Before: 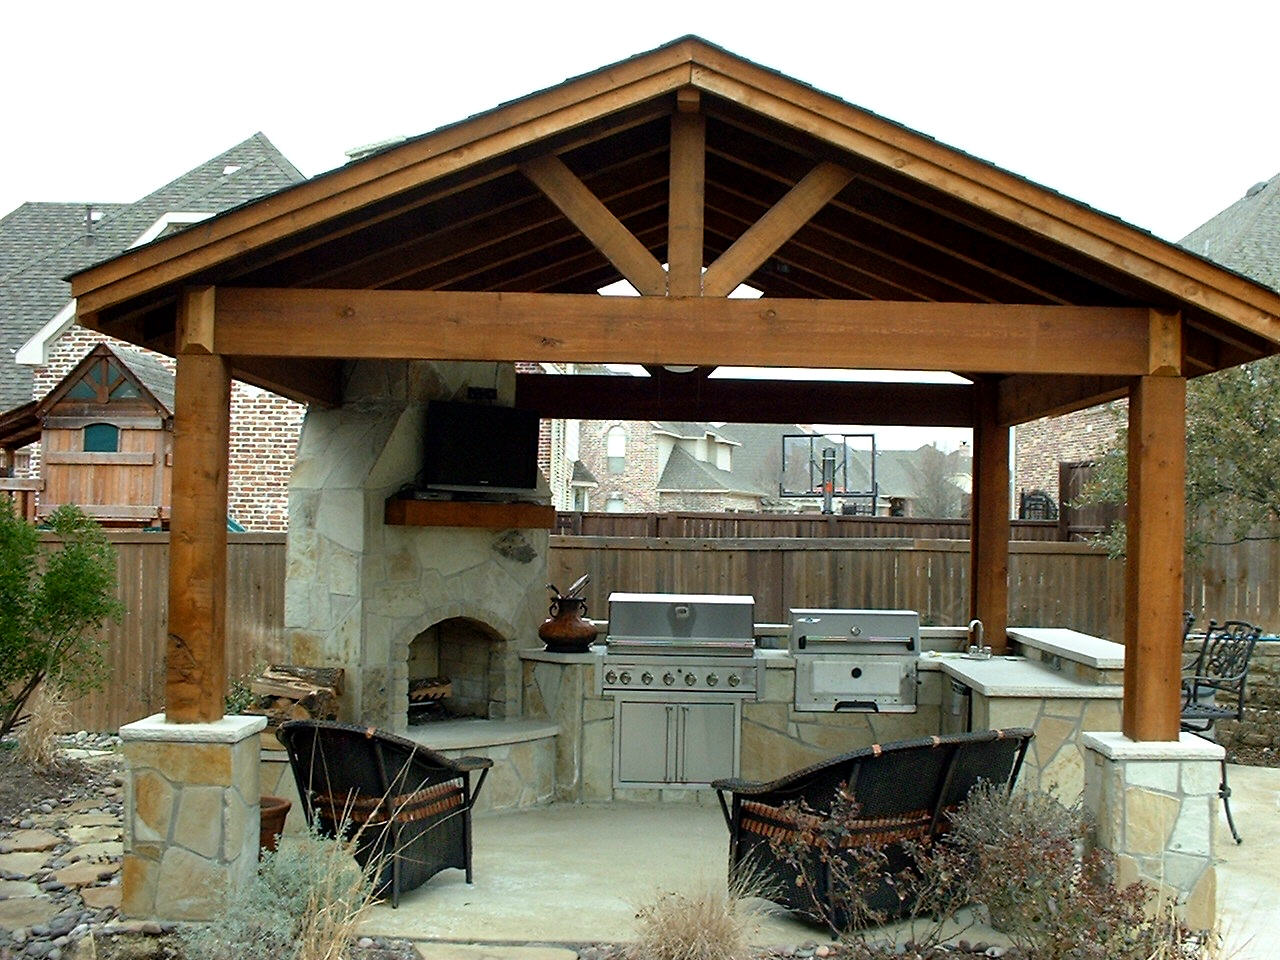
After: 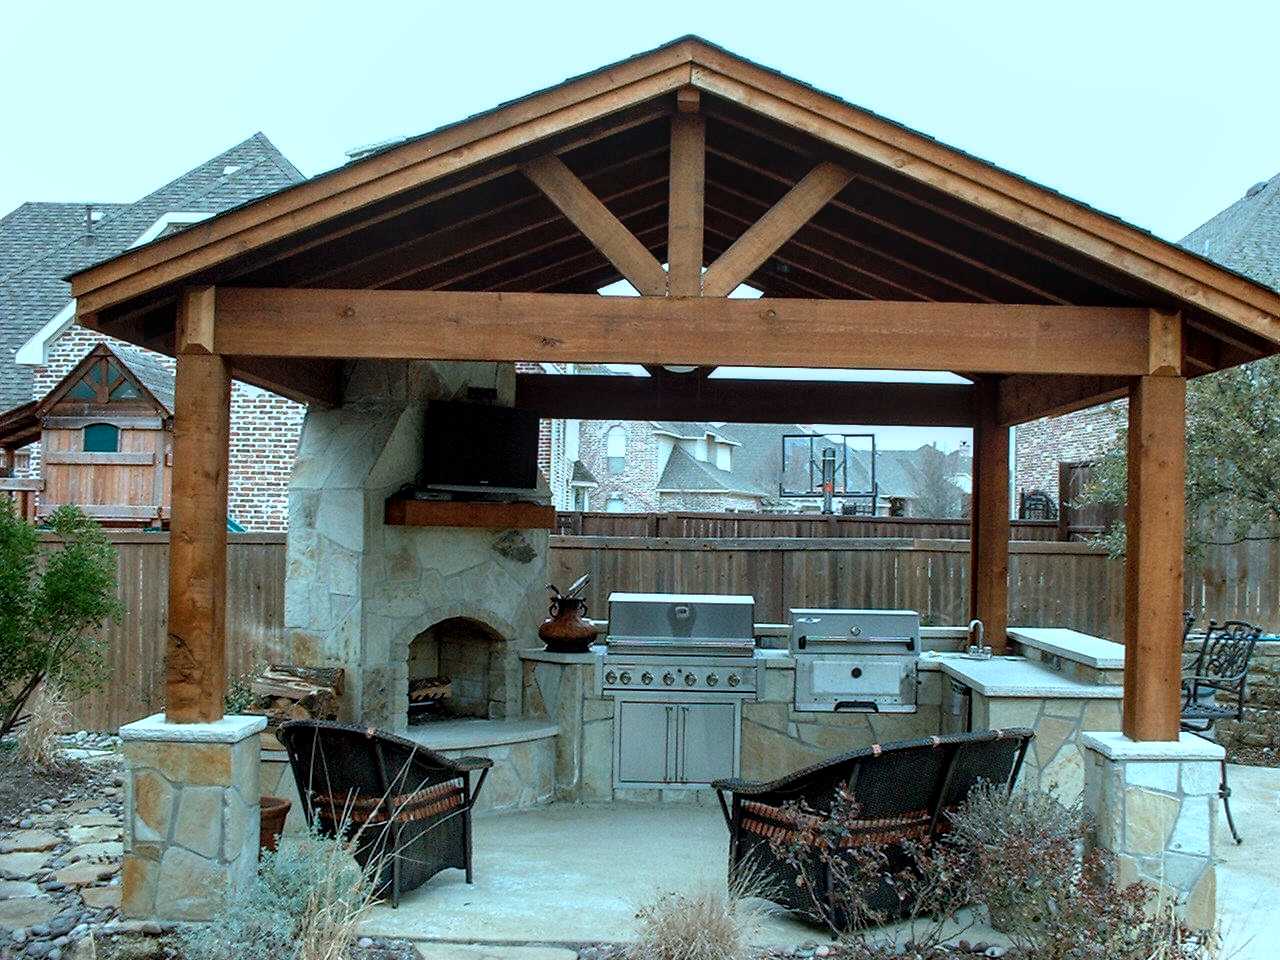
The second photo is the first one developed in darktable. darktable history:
color correction: highlights a* -9.35, highlights b* -23.15
local contrast: on, module defaults
